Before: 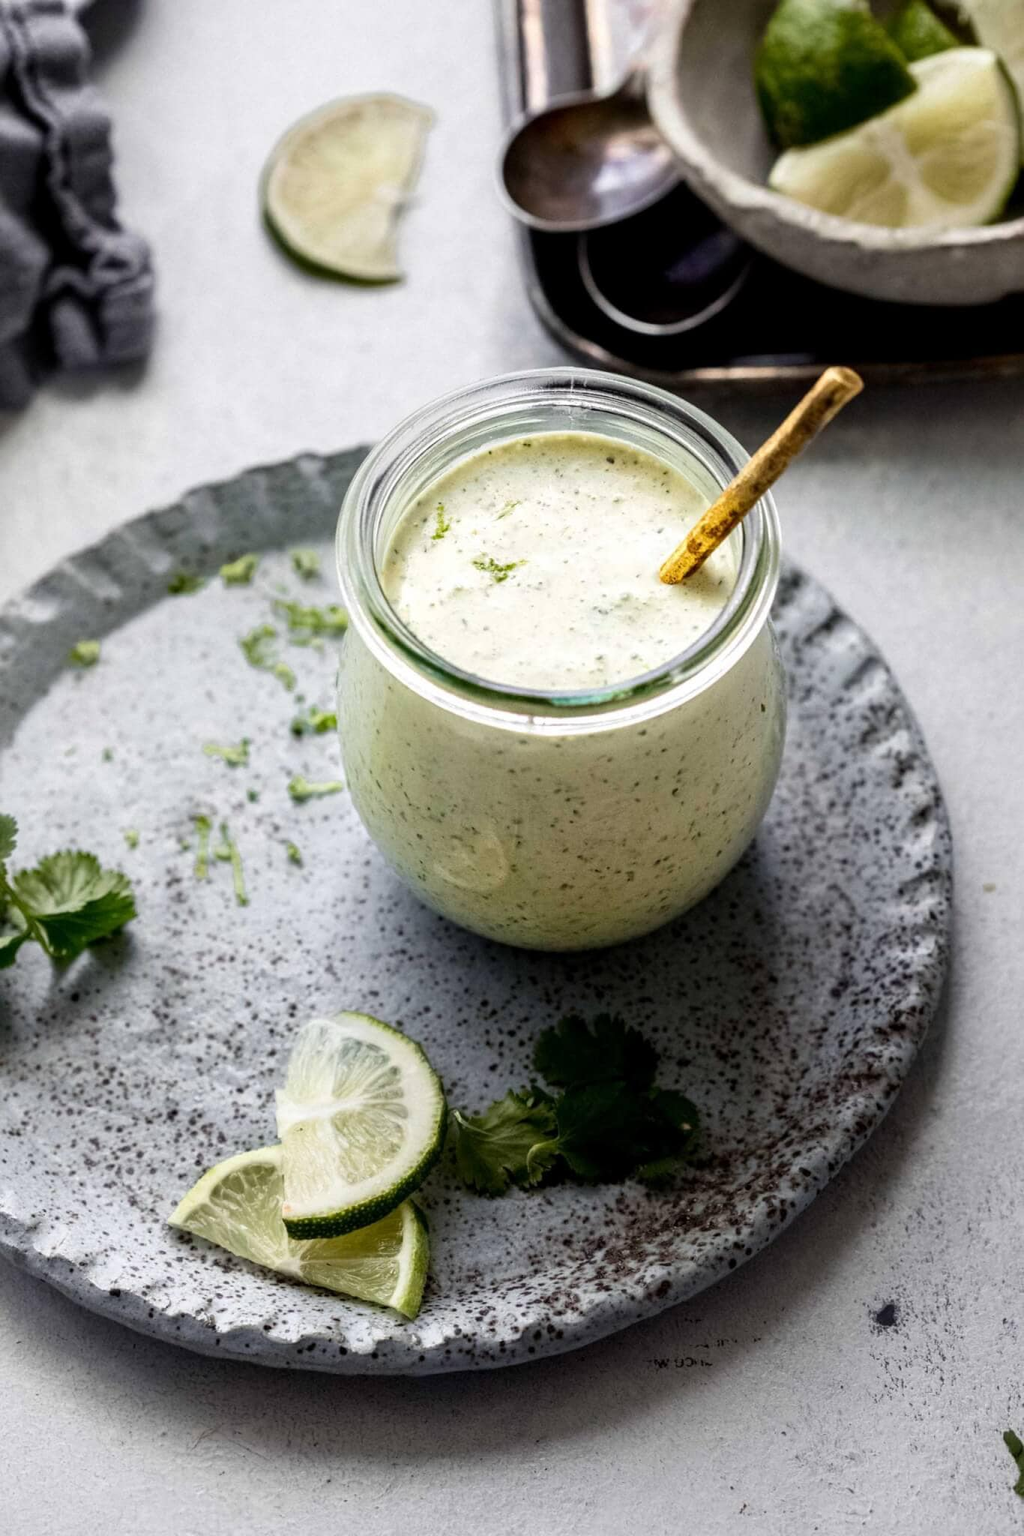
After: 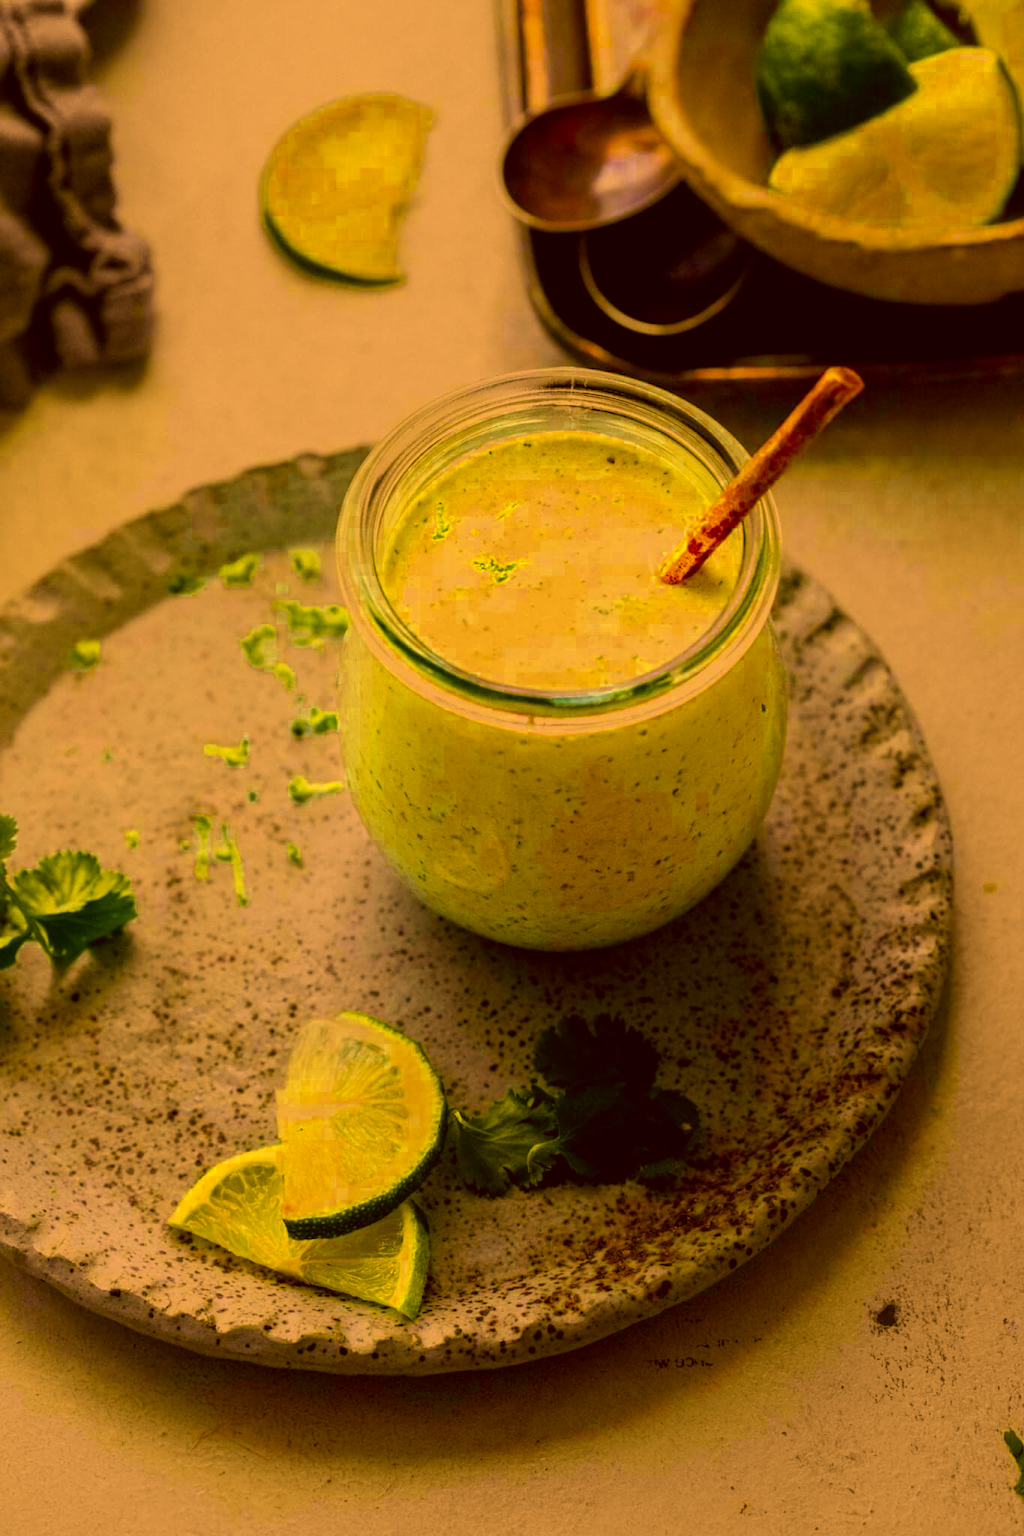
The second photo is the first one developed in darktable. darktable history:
color correction: highlights a* 10.88, highlights b* 30.34, shadows a* 2.83, shadows b* 17.62, saturation 1.73
color zones: curves: ch0 [(0.11, 0.396) (0.195, 0.36) (0.25, 0.5) (0.303, 0.412) (0.357, 0.544) (0.75, 0.5) (0.967, 0.328)]; ch1 [(0, 0.468) (0.112, 0.512) (0.202, 0.6) (0.25, 0.5) (0.307, 0.352) (0.357, 0.544) (0.75, 0.5) (0.963, 0.524)]
